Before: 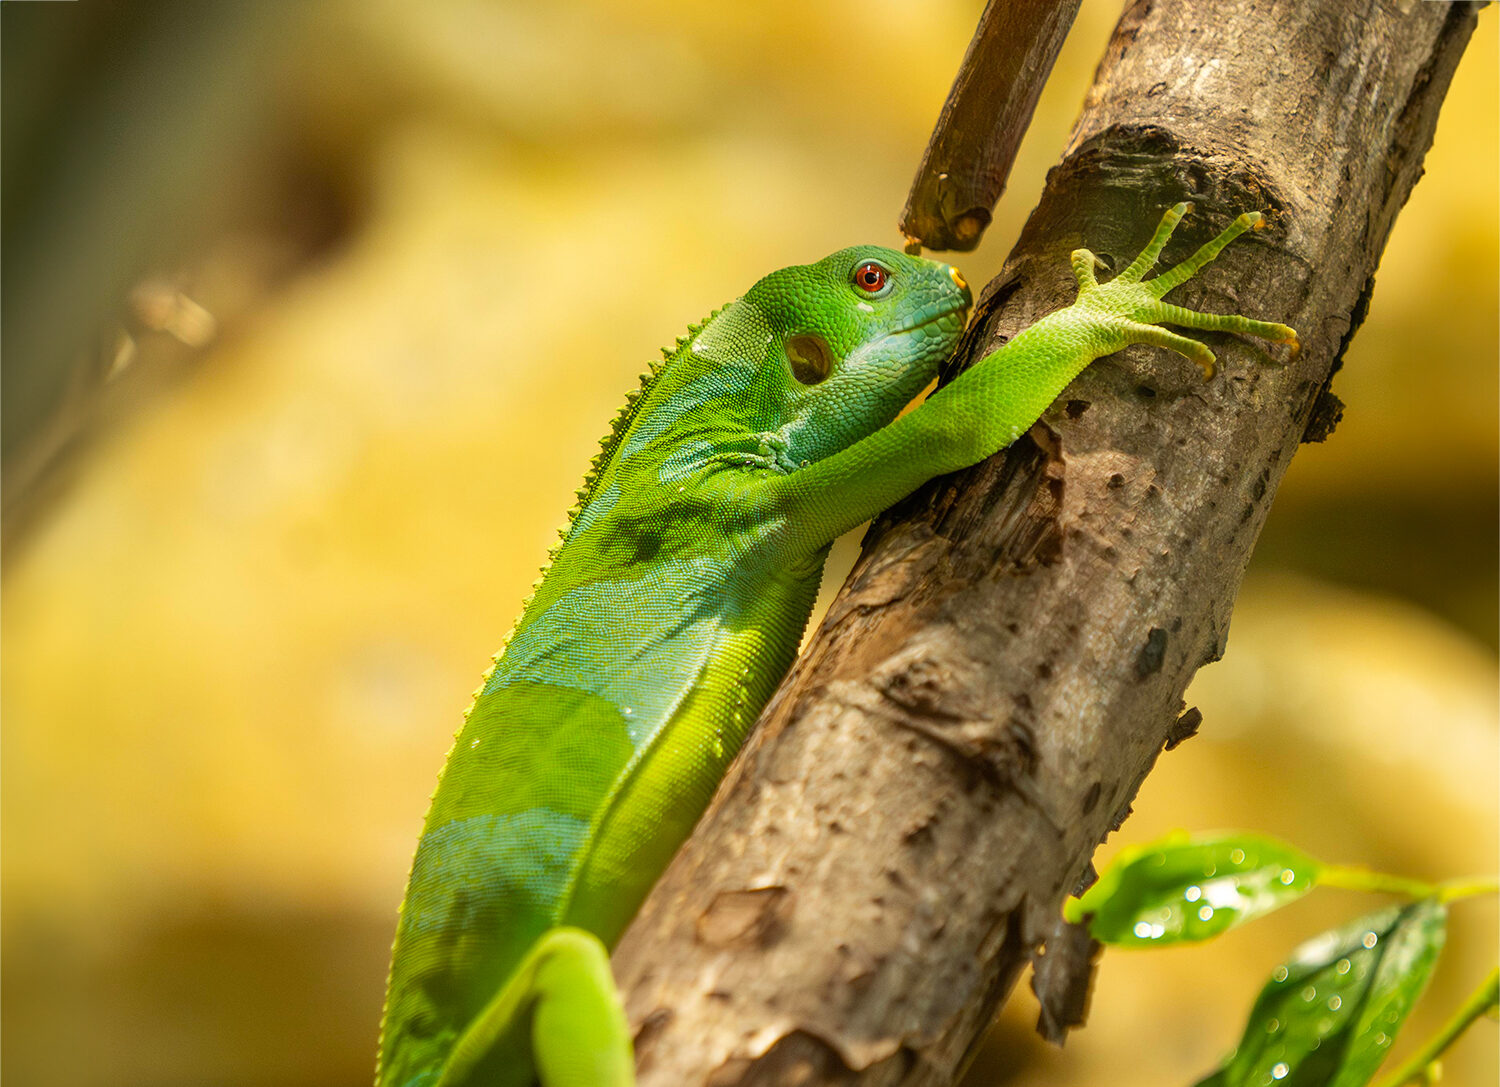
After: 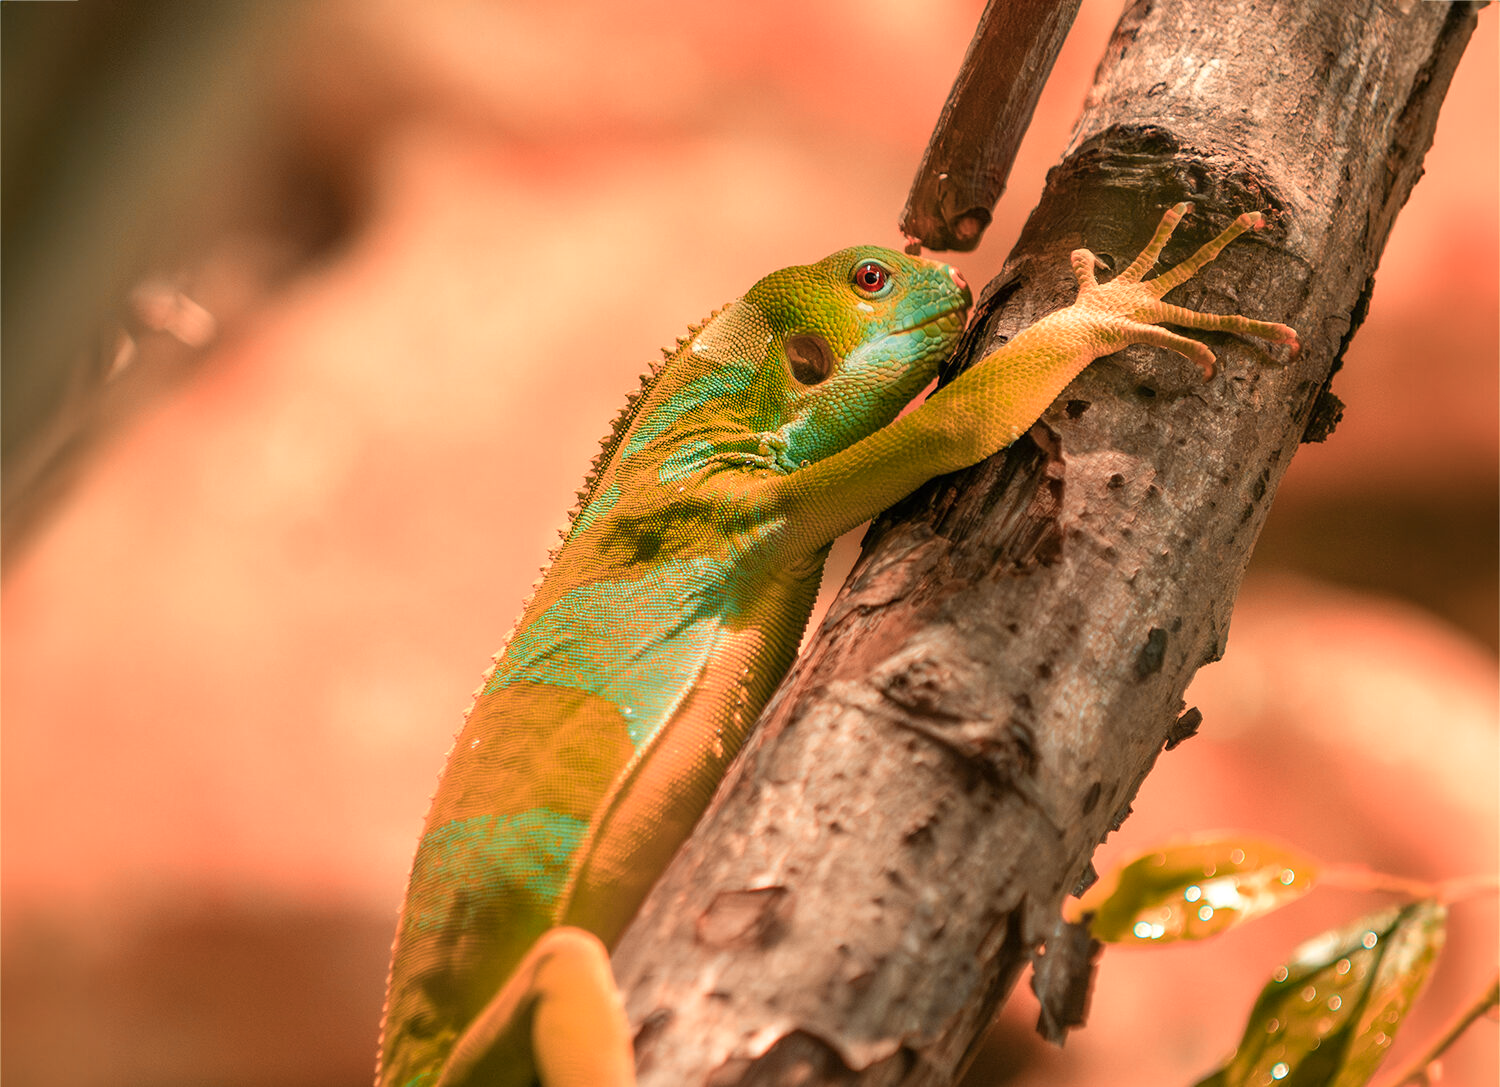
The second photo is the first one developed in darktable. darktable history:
color zones: curves: ch2 [(0, 0.5) (0.084, 0.497) (0.323, 0.335) (0.4, 0.497) (1, 0.5)]
exposure: exposure 0.026 EV, compensate highlight preservation false
